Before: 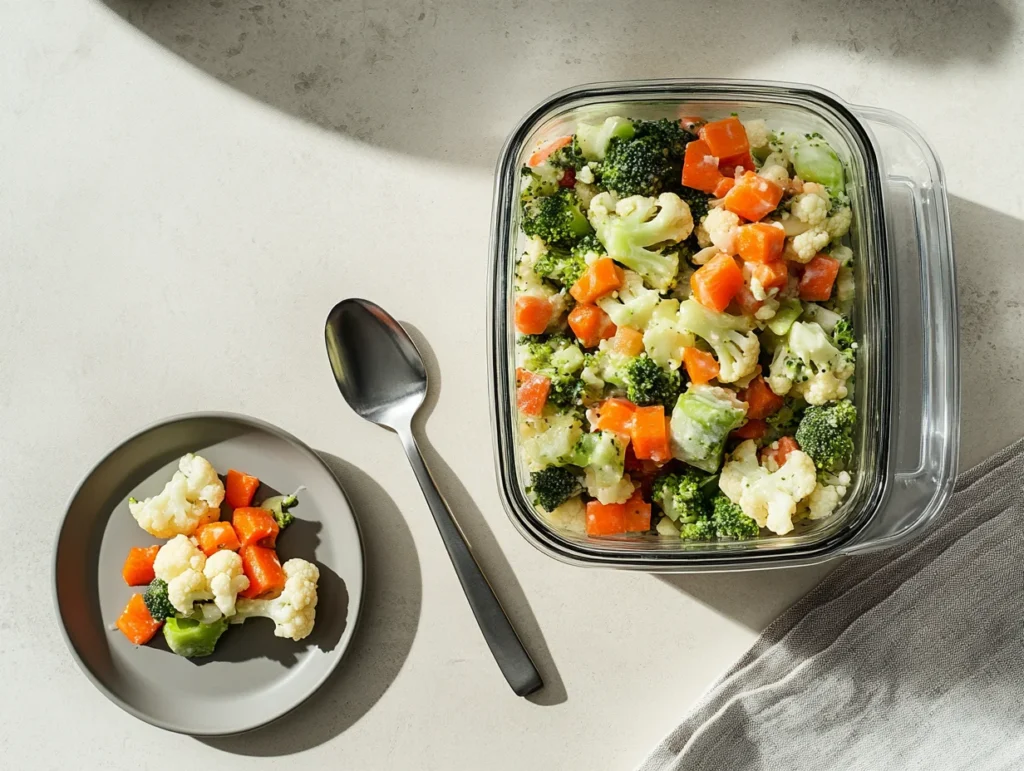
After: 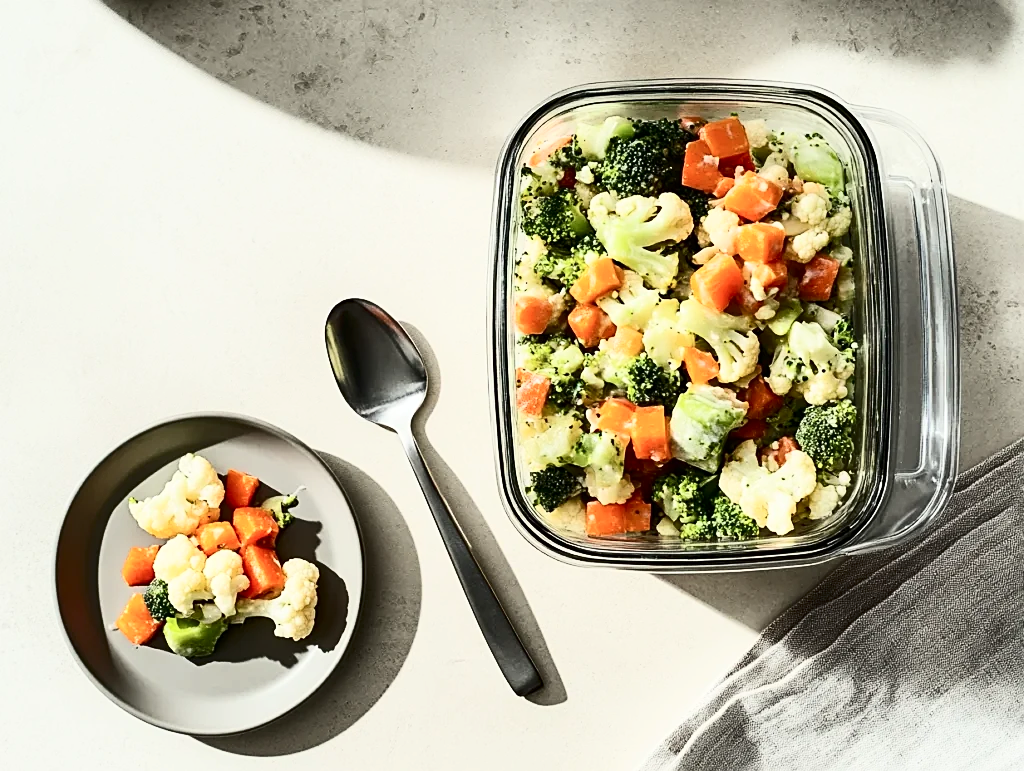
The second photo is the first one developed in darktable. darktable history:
sharpen: on, module defaults
contrast brightness saturation: contrast 0.394, brightness 0.095
